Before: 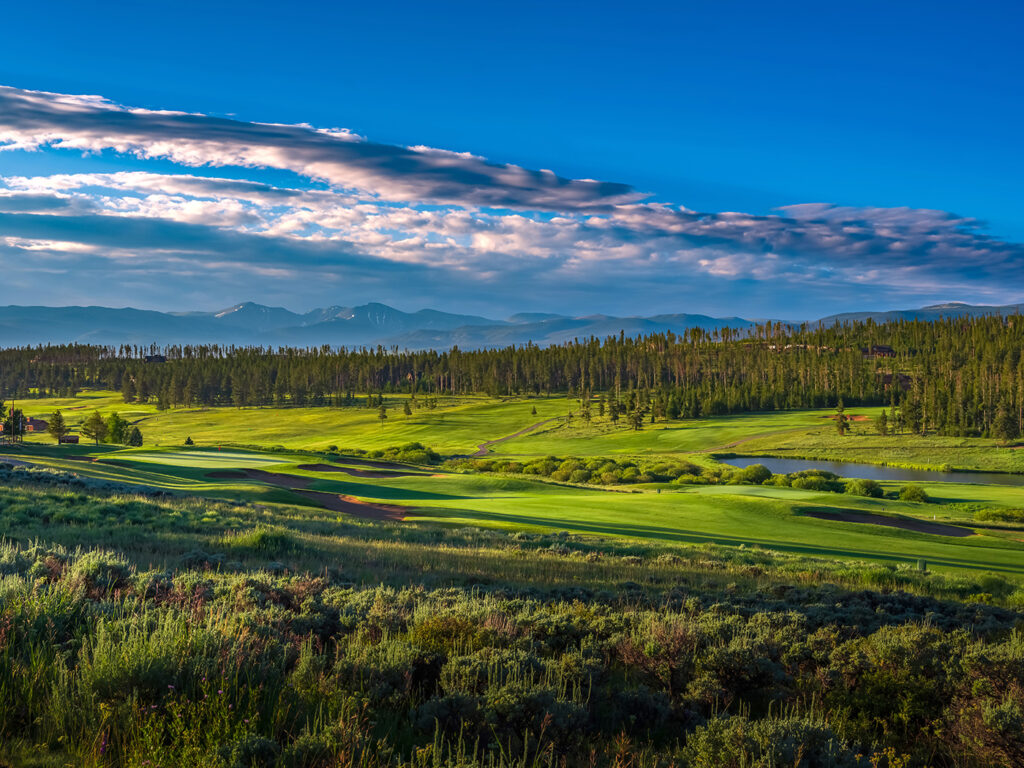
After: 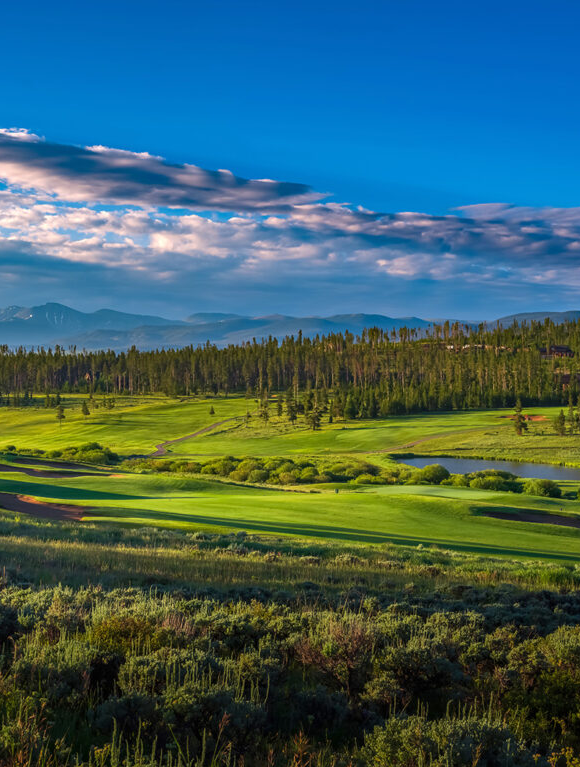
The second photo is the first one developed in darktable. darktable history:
exposure: compensate highlight preservation false
crop: left 31.458%, top 0%, right 11.876%
